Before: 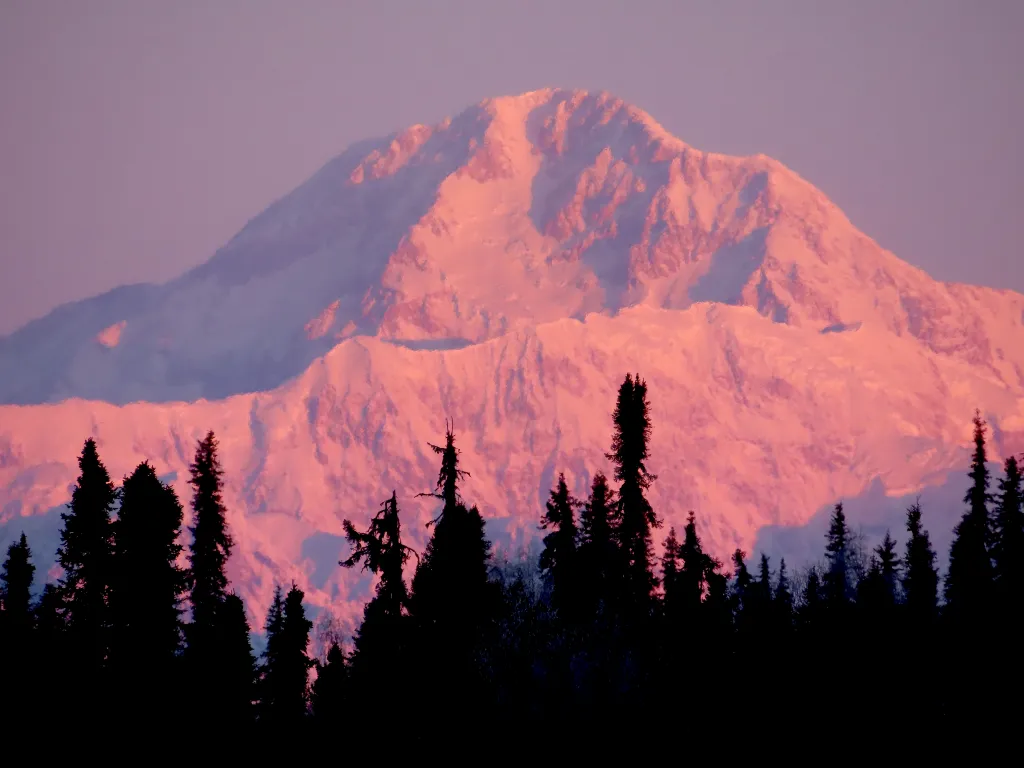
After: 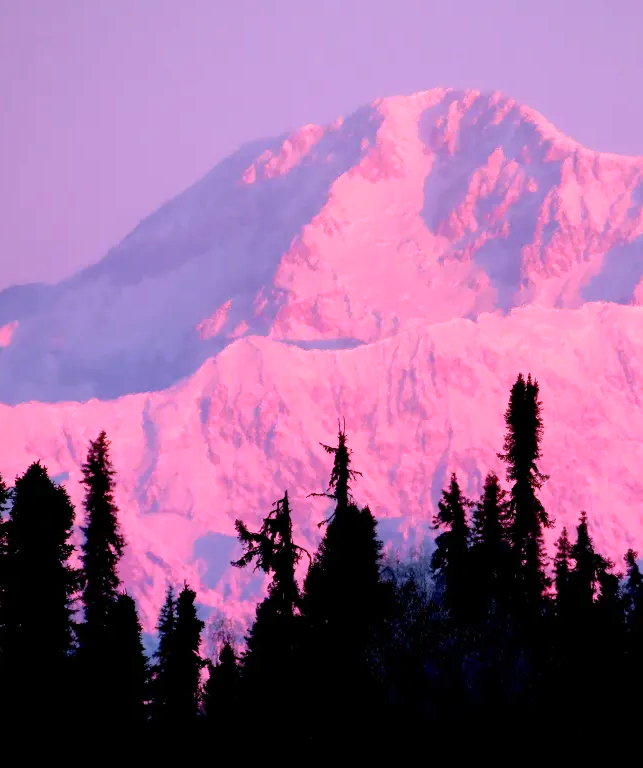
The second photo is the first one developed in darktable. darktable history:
color correction: highlights a* 15.02, highlights b* -24.92
exposure: exposure 0.6 EV, compensate highlight preservation false
crop: left 10.574%, right 26.544%
